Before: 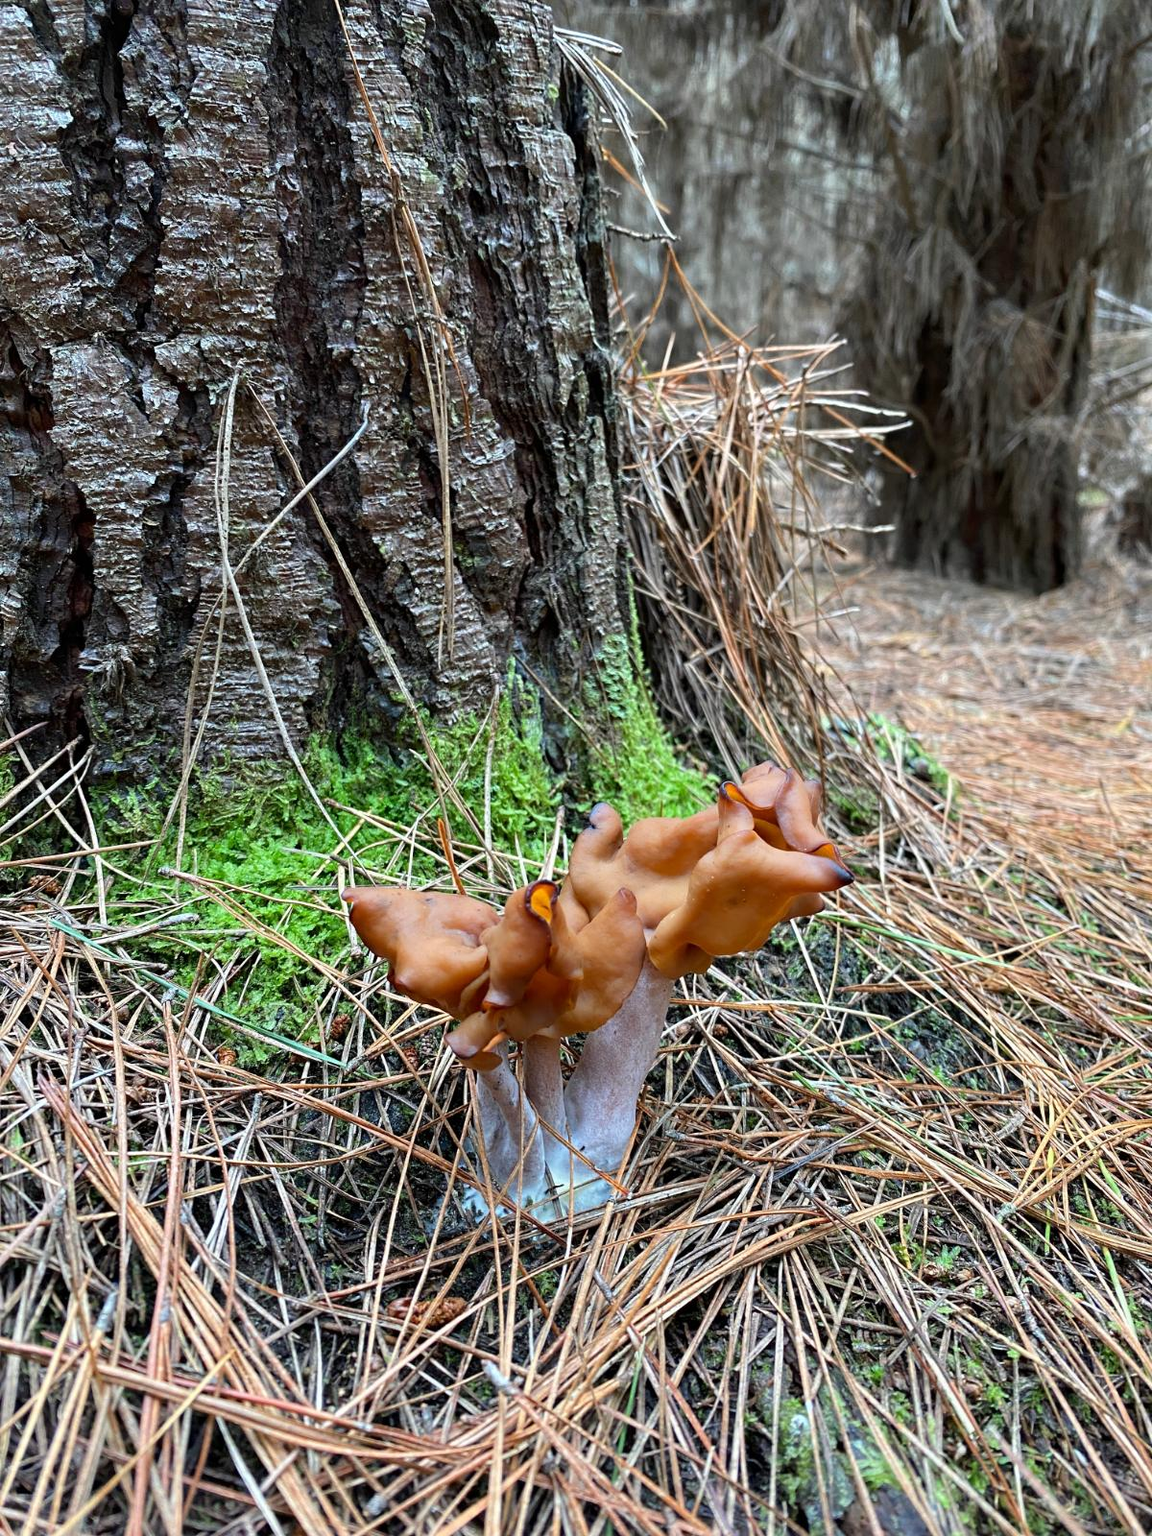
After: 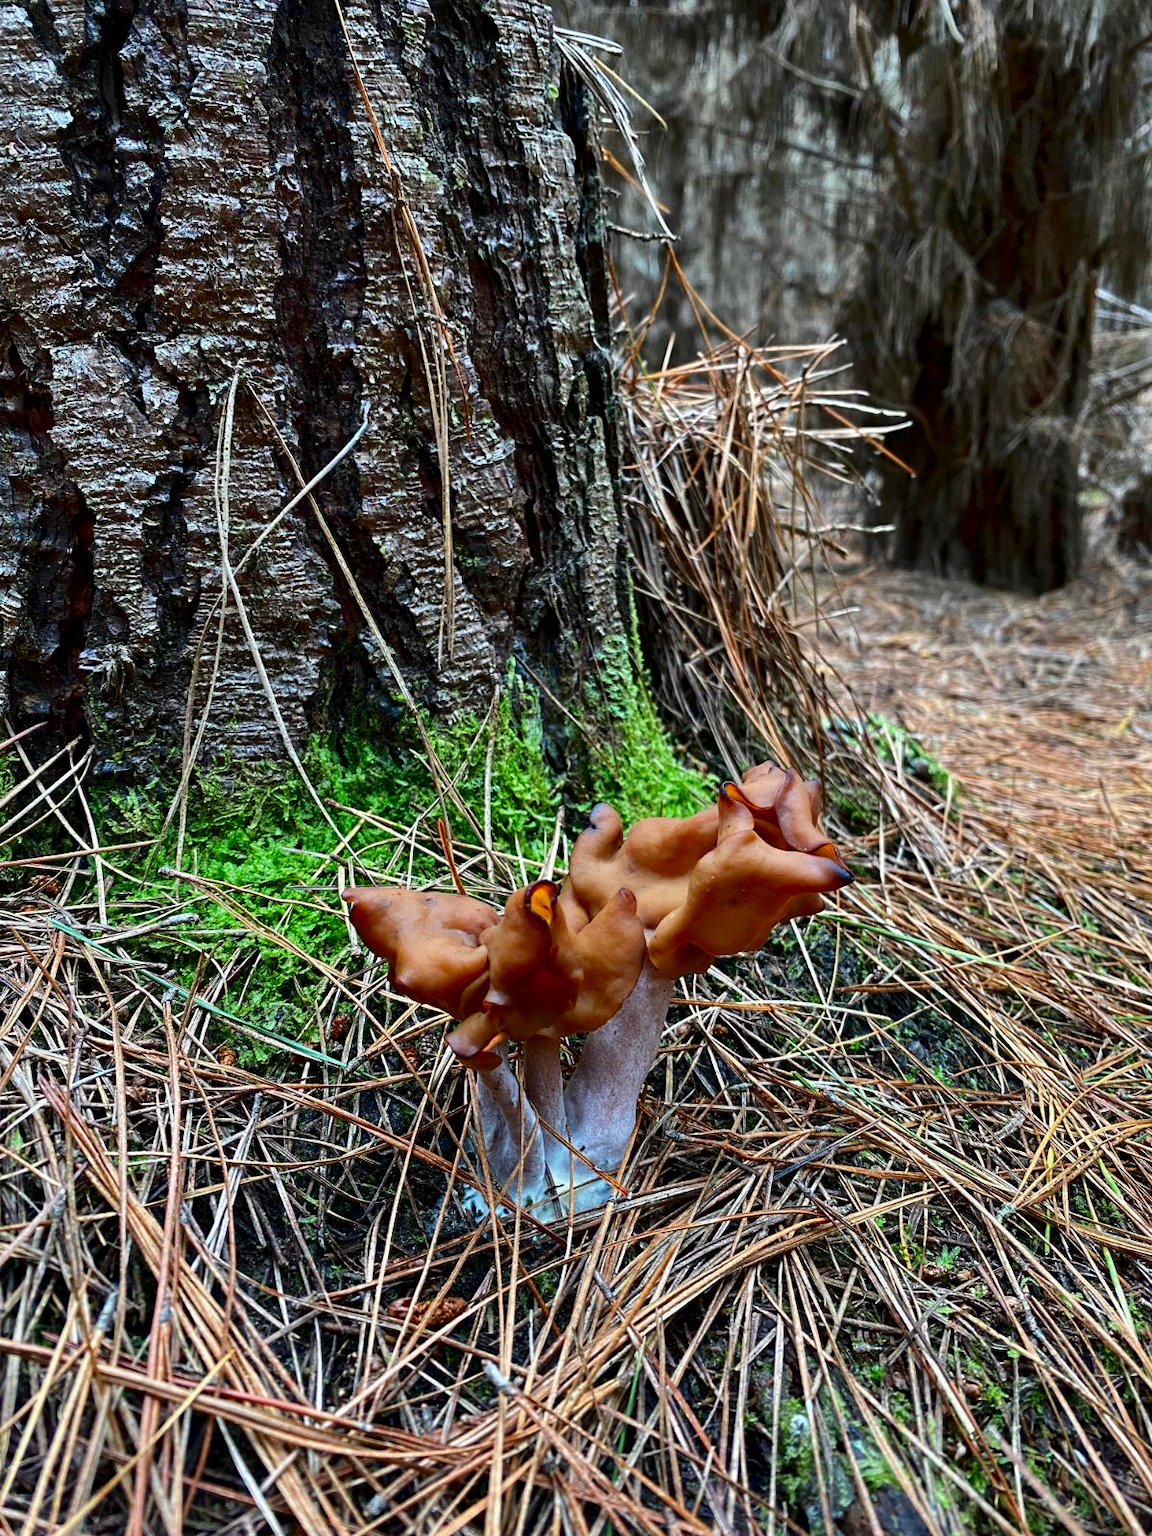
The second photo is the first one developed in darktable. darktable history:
contrast brightness saturation: contrast 0.104, brightness -0.259, saturation 0.141
shadows and highlights: highlights color adjustment 52.52%, soften with gaussian
